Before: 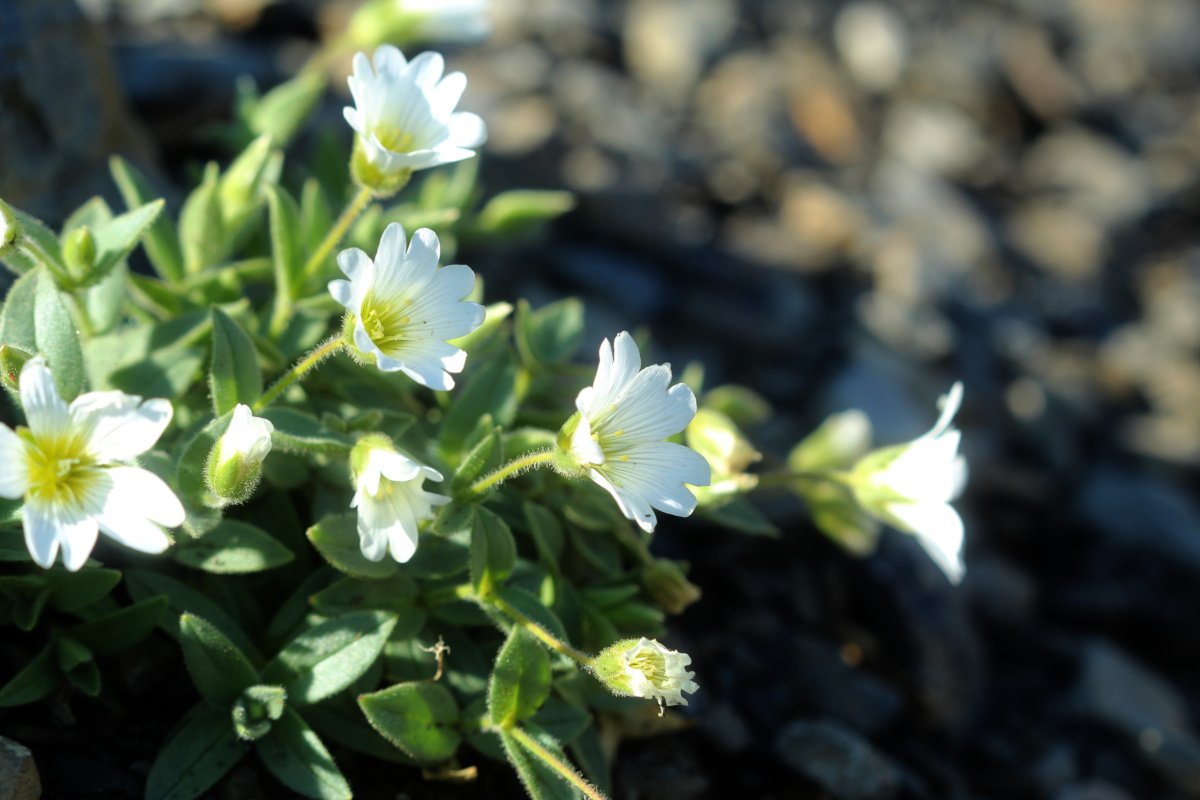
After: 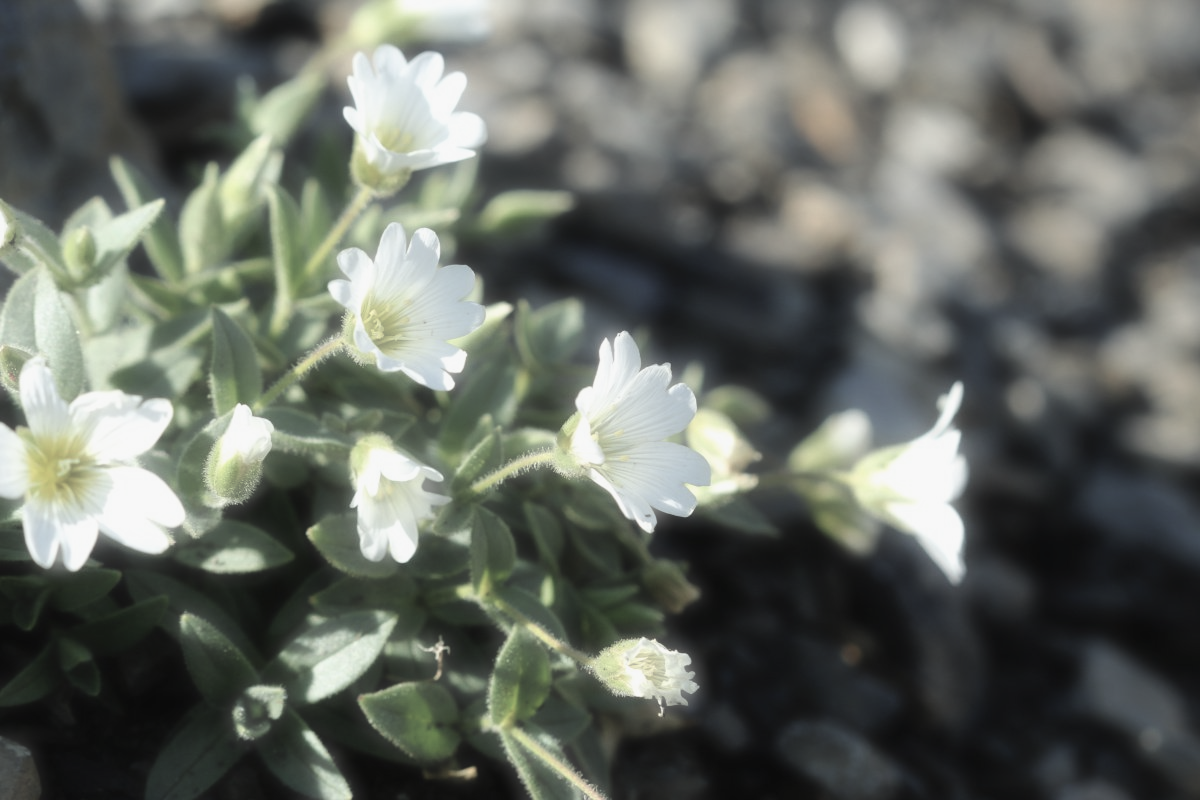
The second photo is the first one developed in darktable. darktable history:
haze removal: strength -0.9, distance 0.225, compatibility mode true, adaptive false
contrast brightness saturation: contrast -0.05, saturation -0.41
